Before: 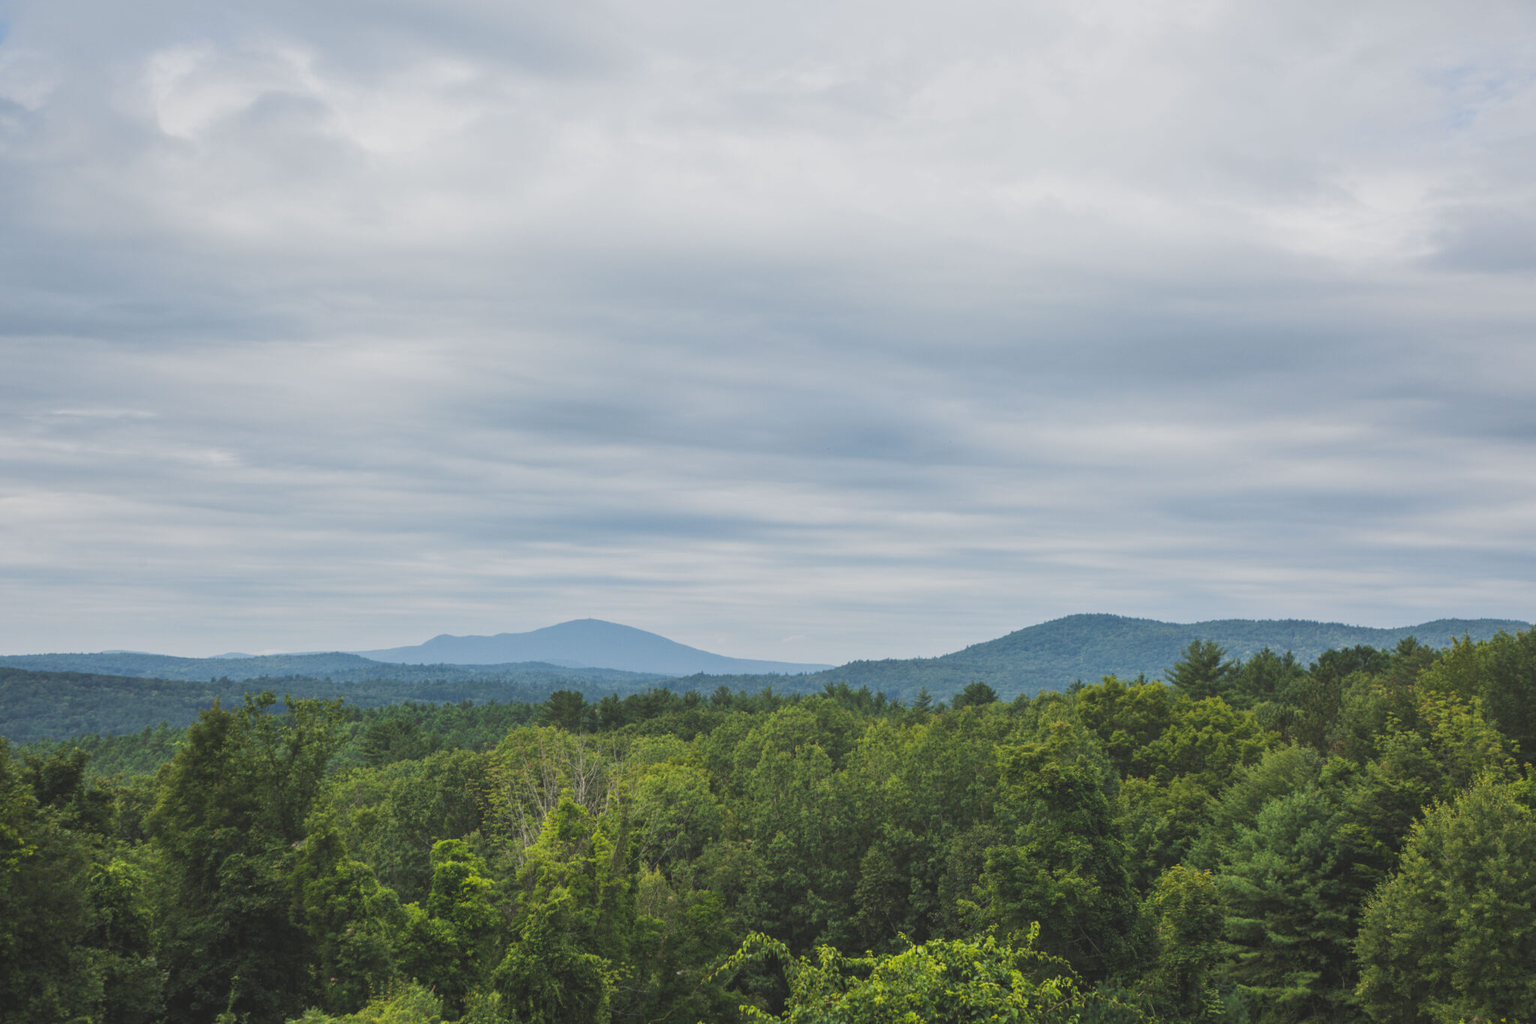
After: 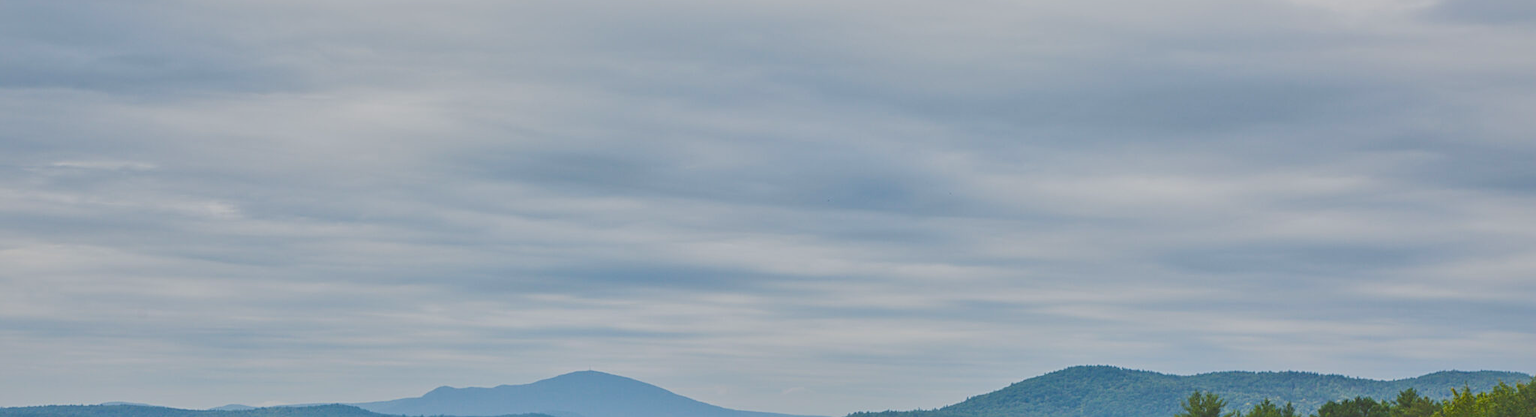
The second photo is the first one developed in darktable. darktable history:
sharpen: on, module defaults
color correction: highlights b* 0.029
color balance rgb: power › hue 62.92°, highlights gain › luminance 14.817%, perceptual saturation grading › global saturation 29.769%, contrast -29.894%
crop and rotate: top 24.299%, bottom 34.956%
local contrast: mode bilateral grid, contrast 19, coarseness 49, detail 150%, midtone range 0.2
